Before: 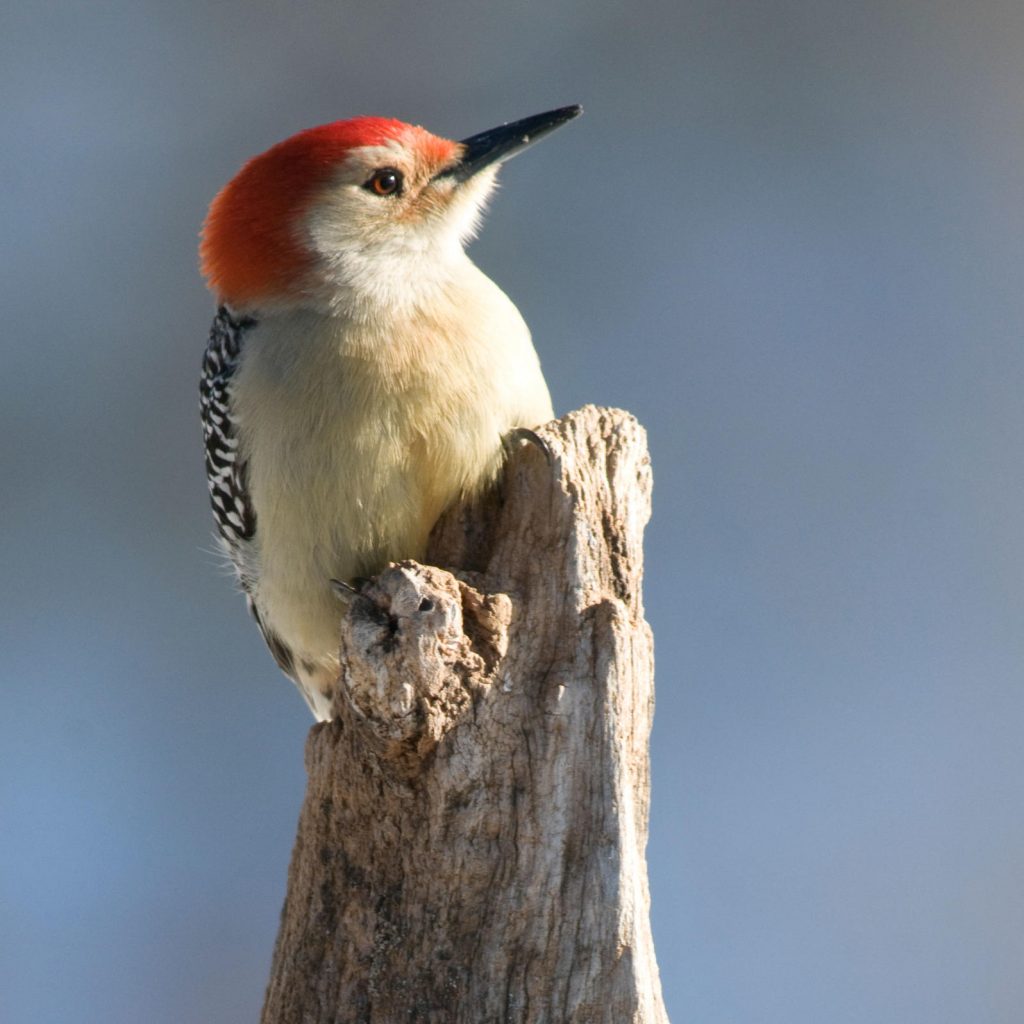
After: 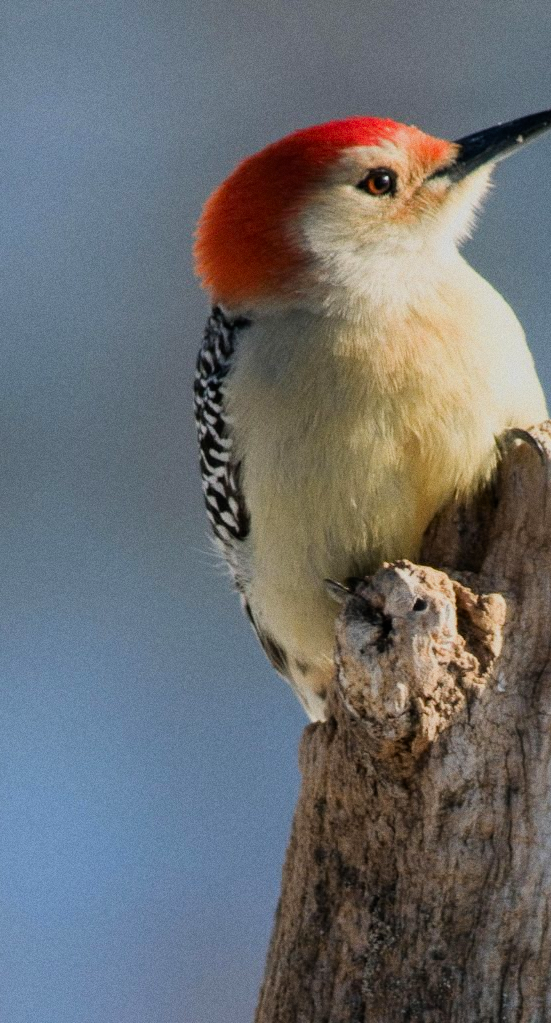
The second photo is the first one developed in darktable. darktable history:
crop: left 0.587%, right 45.588%, bottom 0.086%
contrast brightness saturation: contrast 0.04, saturation 0.16
grain: coarseness 0.09 ISO
filmic rgb: black relative exposure -7.65 EV, white relative exposure 4.56 EV, hardness 3.61, color science v6 (2022)
